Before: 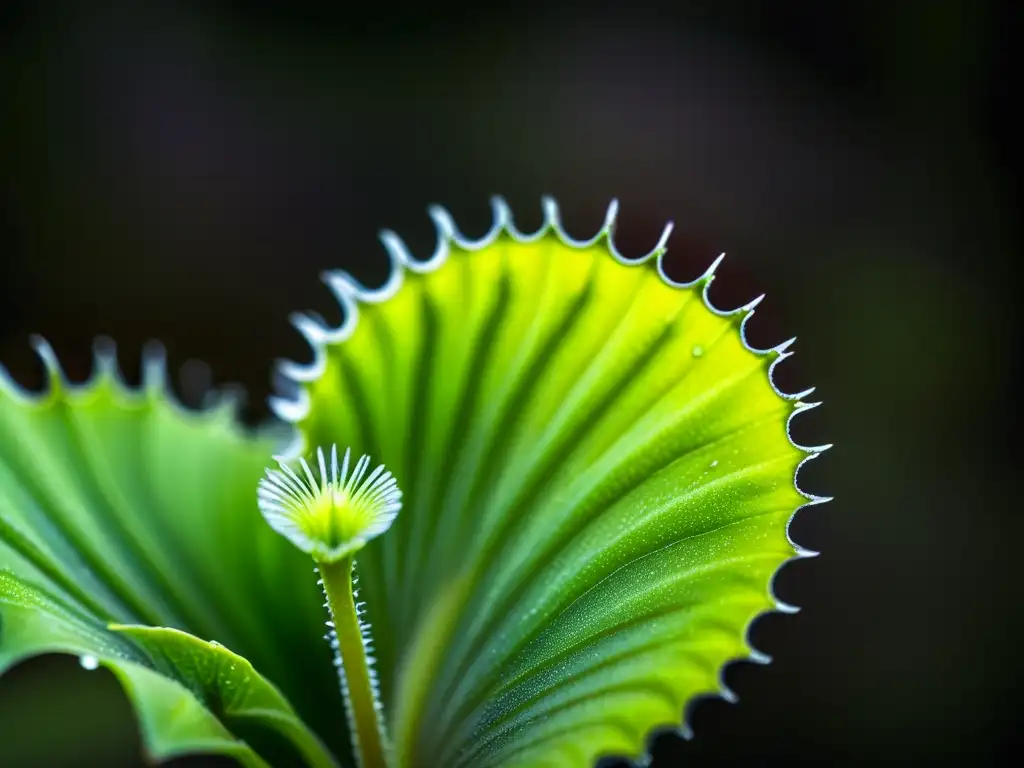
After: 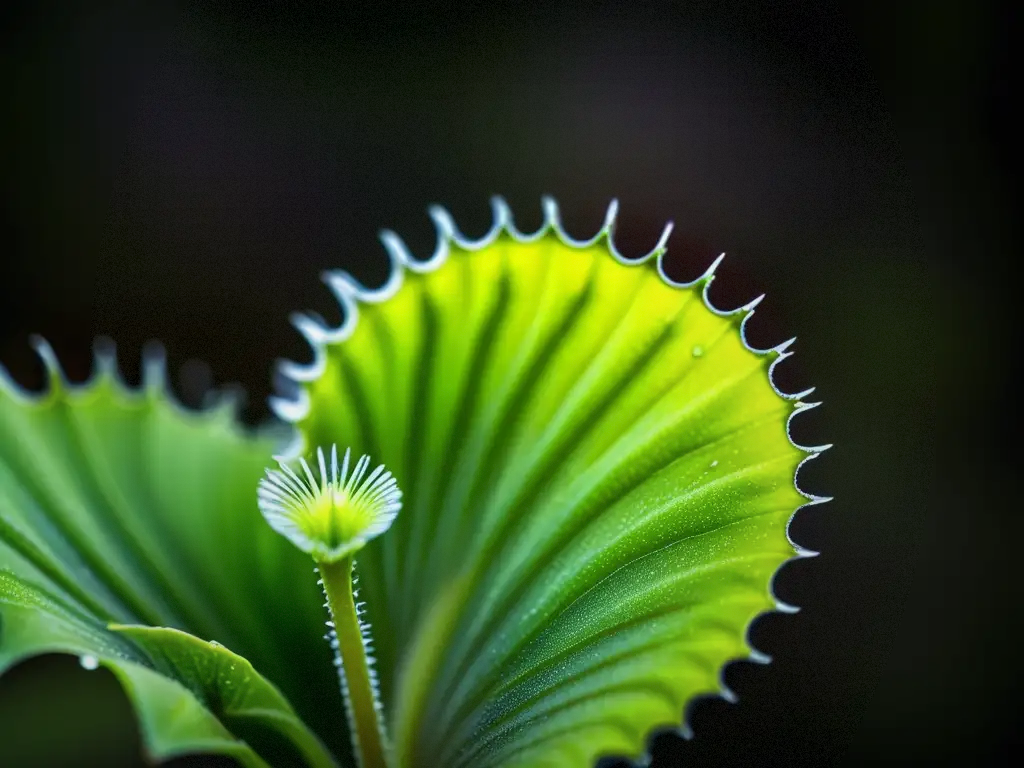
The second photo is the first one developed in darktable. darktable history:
vignetting: fall-off start 16.22%, fall-off radius 99.98%, brightness -0.296, saturation -0.048, width/height ratio 0.713, dithering 8-bit output
